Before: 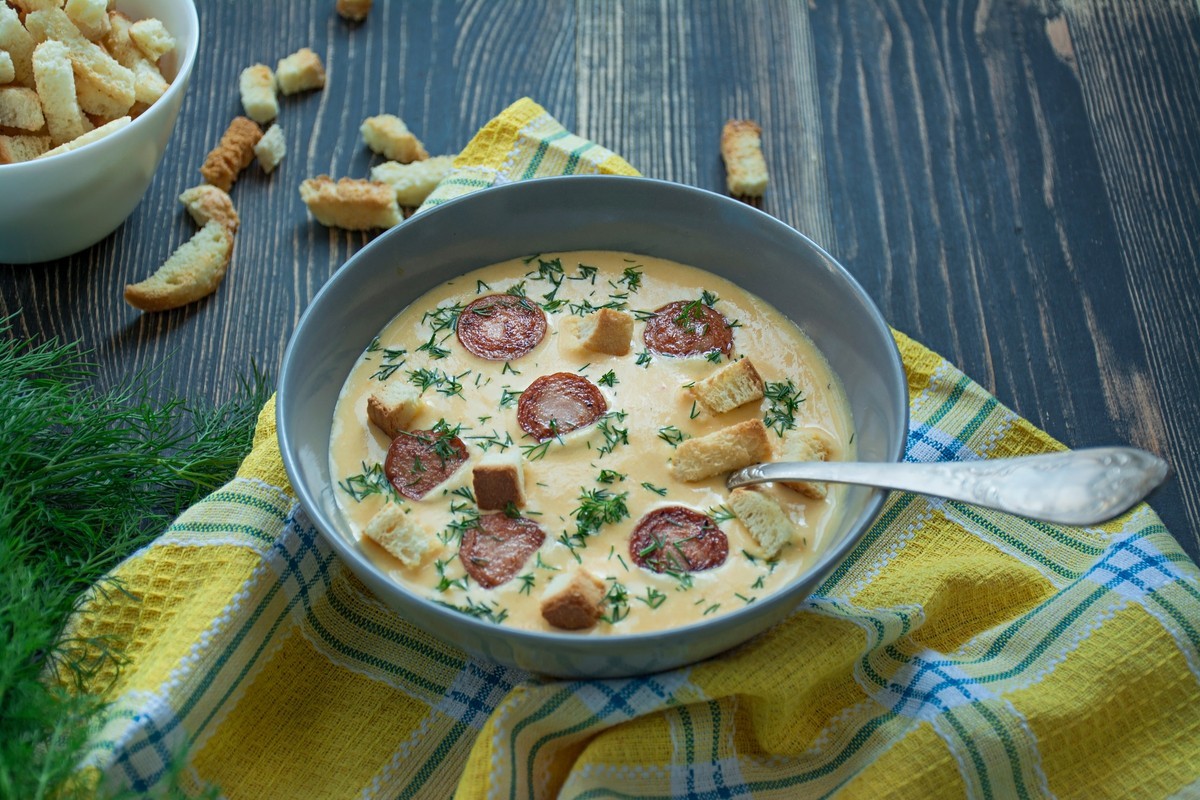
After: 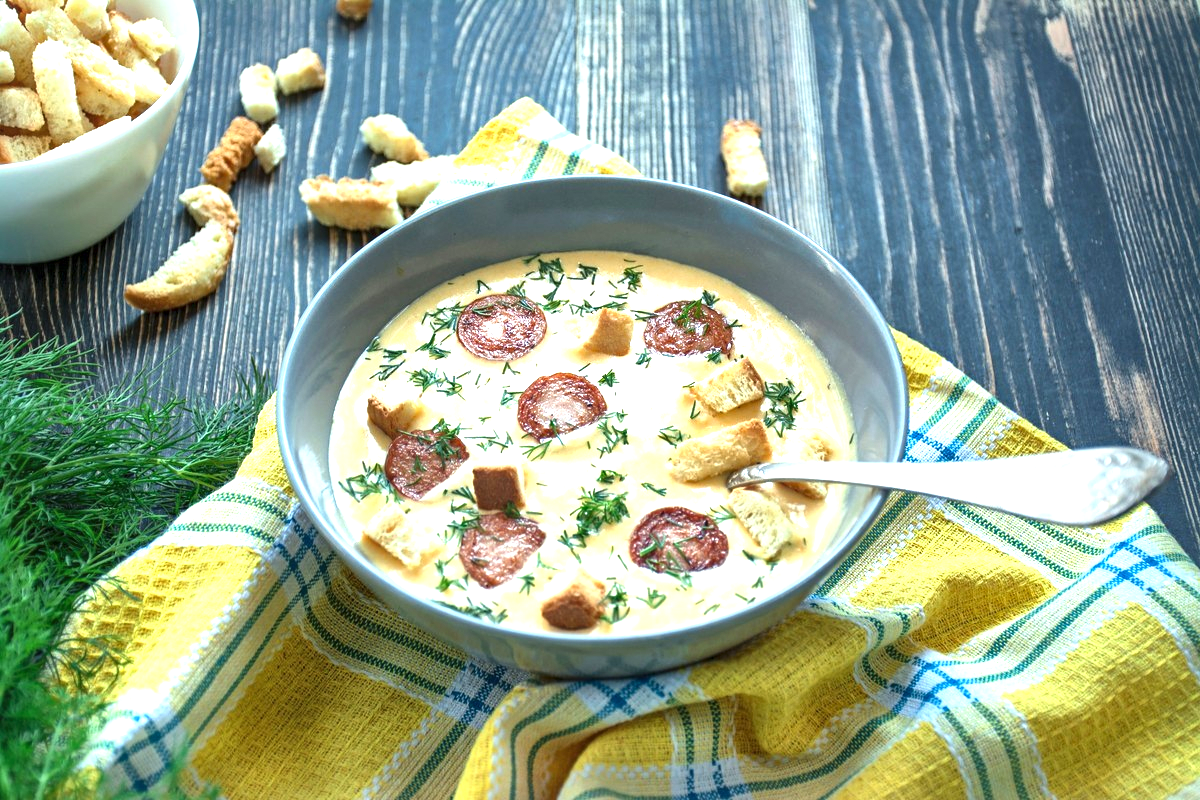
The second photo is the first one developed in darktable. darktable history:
local contrast: mode bilateral grid, contrast 25, coarseness 60, detail 151%, midtone range 0.2
exposure: black level correction -0.002, exposure 1.35 EV, compensate highlight preservation false
